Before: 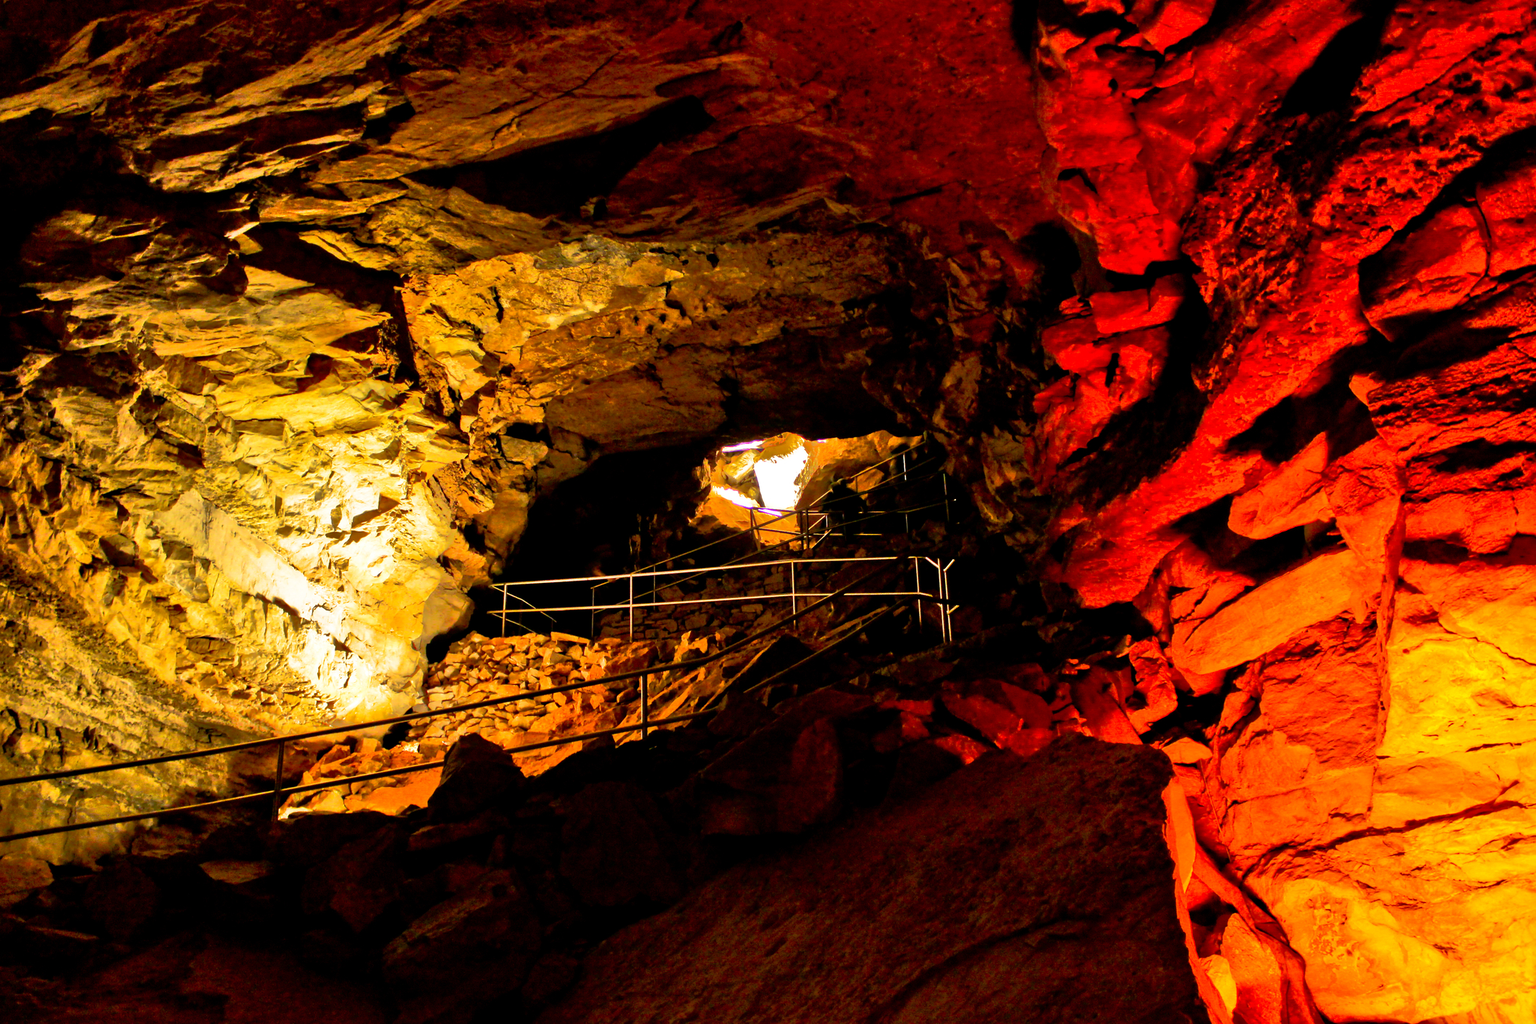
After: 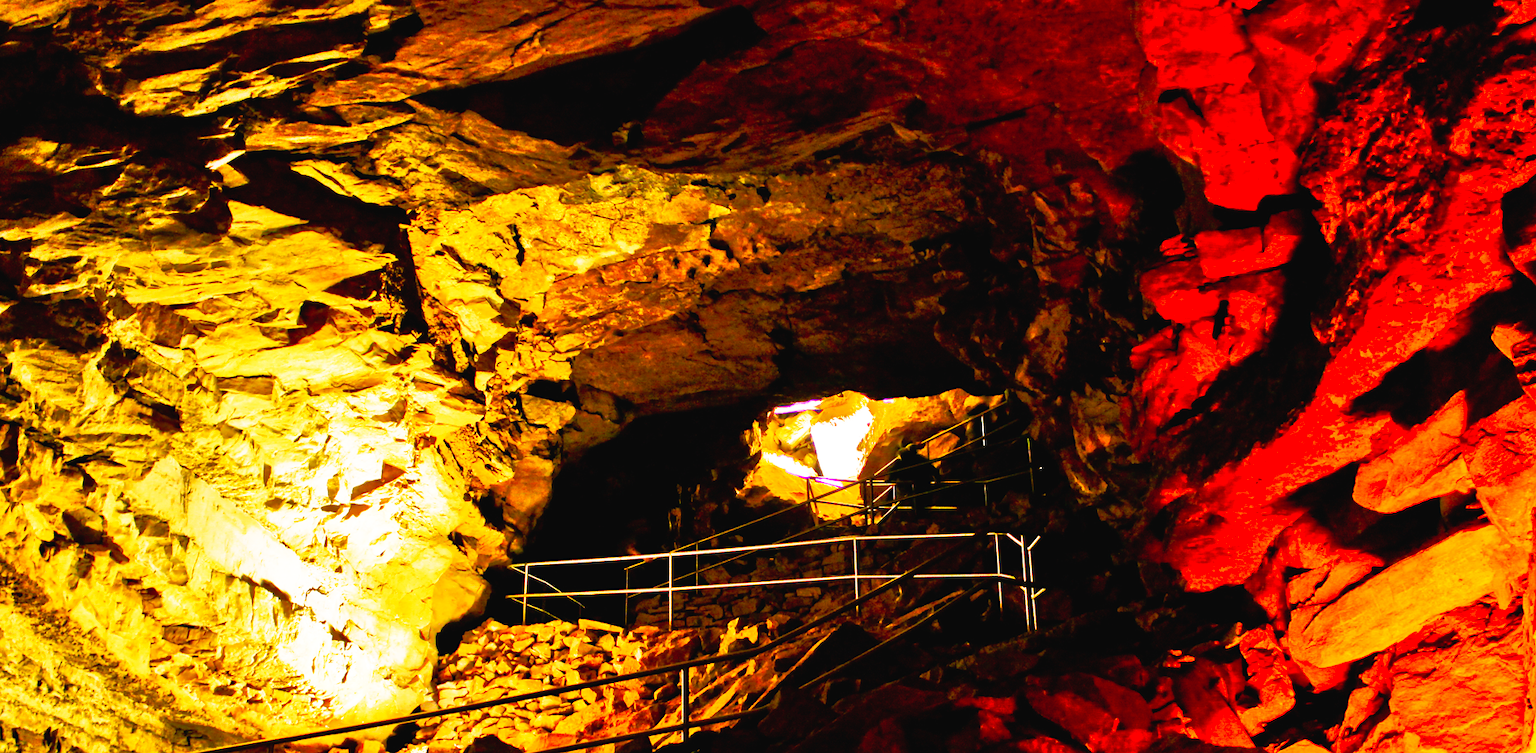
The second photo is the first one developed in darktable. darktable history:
color balance rgb: perceptual saturation grading › global saturation 20%, perceptual saturation grading › highlights -25.376%, perceptual saturation grading › shadows 25.592%, perceptual brilliance grading › global brilliance 12.666%
crop: left 2.923%, top 8.854%, right 9.614%, bottom 26.748%
tone curve: curves: ch0 [(0, 0.026) (0.172, 0.194) (0.398, 0.437) (0.469, 0.544) (0.612, 0.741) (0.845, 0.926) (1, 0.968)]; ch1 [(0, 0) (0.437, 0.453) (0.472, 0.467) (0.502, 0.502) (0.531, 0.537) (0.574, 0.583) (0.617, 0.64) (0.699, 0.749) (0.859, 0.919) (1, 1)]; ch2 [(0, 0) (0.33, 0.301) (0.421, 0.443) (0.476, 0.502) (0.511, 0.504) (0.553, 0.55) (0.595, 0.586) (0.664, 0.664) (1, 1)], preserve colors none
